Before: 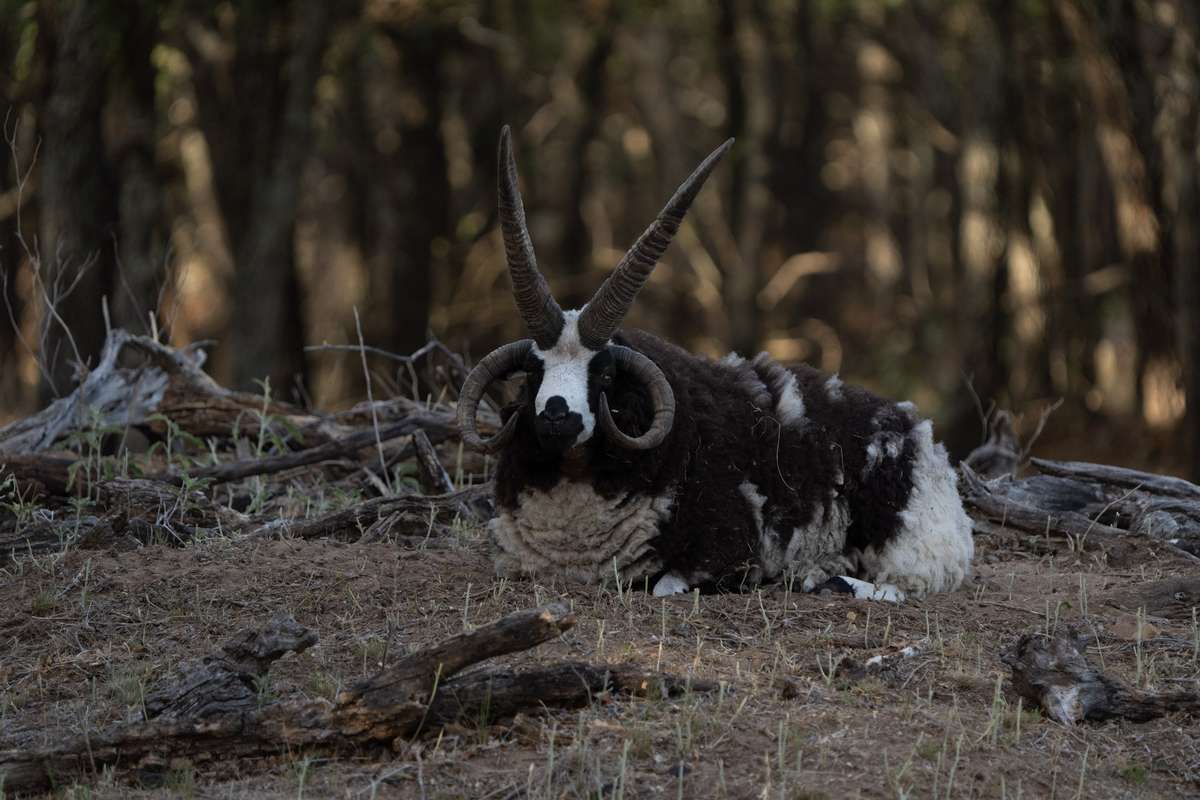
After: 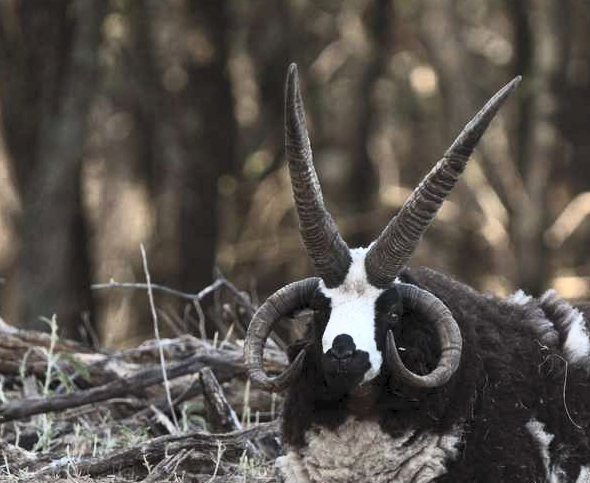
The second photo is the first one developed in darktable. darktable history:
exposure: exposure 0.605 EV, compensate highlight preservation false
contrast brightness saturation: contrast 0.421, brightness 0.55, saturation -0.184
crop: left 17.8%, top 7.825%, right 32.953%, bottom 31.694%
